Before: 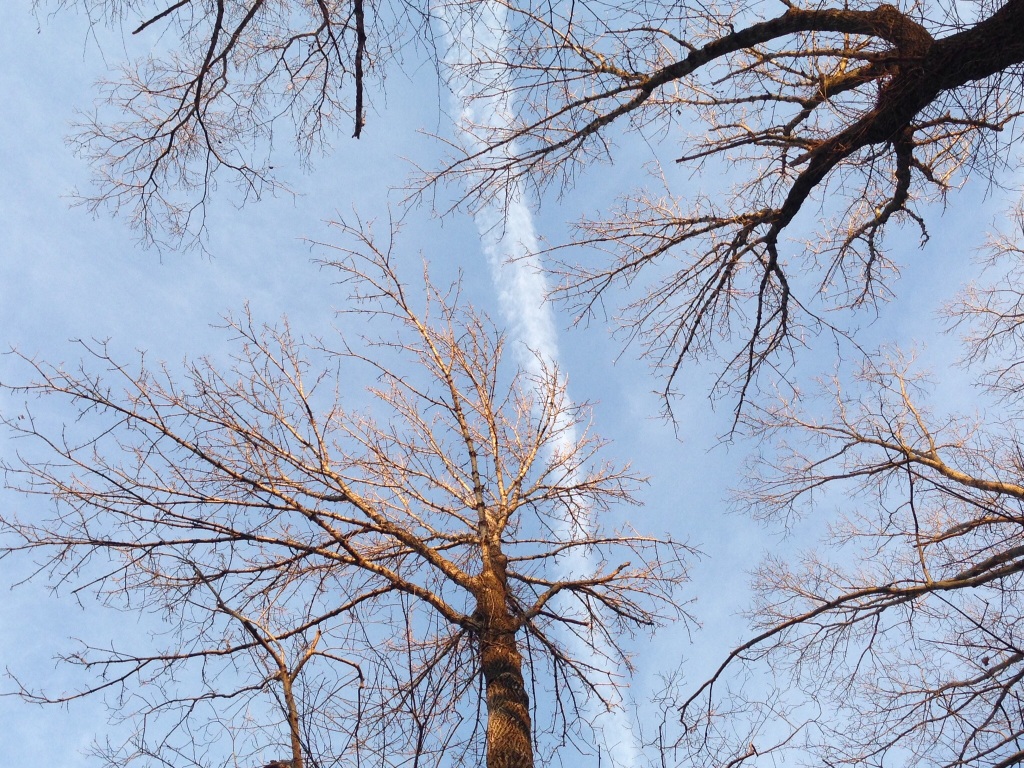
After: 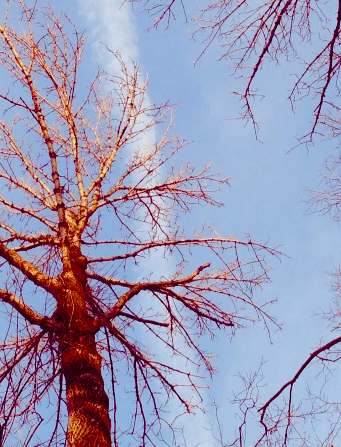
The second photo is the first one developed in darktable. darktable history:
color balance rgb: shadows lift › luminance -18.566%, shadows lift › chroma 35.401%, perceptual saturation grading › global saturation 0.252%, perceptual saturation grading › highlights -16.915%, perceptual saturation grading › mid-tones 32.864%, perceptual saturation grading › shadows 50.465%, global vibrance 32.459%
tone equalizer: -8 EV -0.002 EV, -7 EV 0.005 EV, -6 EV -0.009 EV, -5 EV 0.02 EV, -4 EV -0.015 EV, -3 EV 0.019 EV, -2 EV -0.054 EV, -1 EV -0.279 EV, +0 EV -0.593 EV, edges refinement/feathering 500, mask exposure compensation -1.57 EV, preserve details no
crop: left 41.046%, top 39.058%, right 25.568%, bottom 2.693%
